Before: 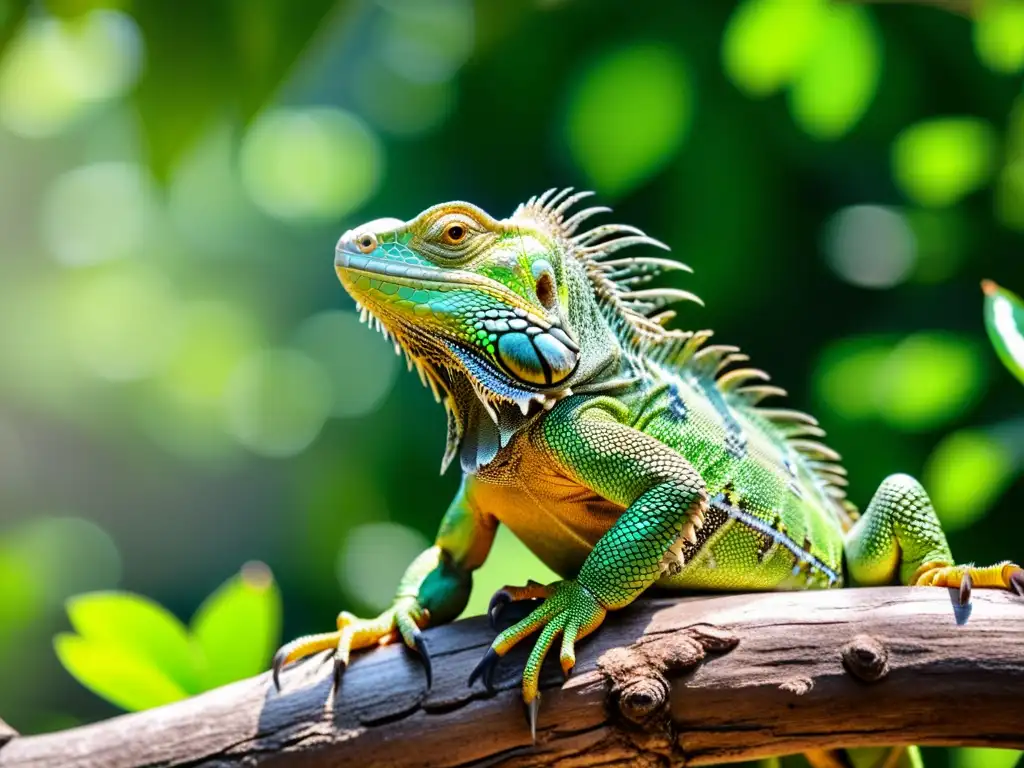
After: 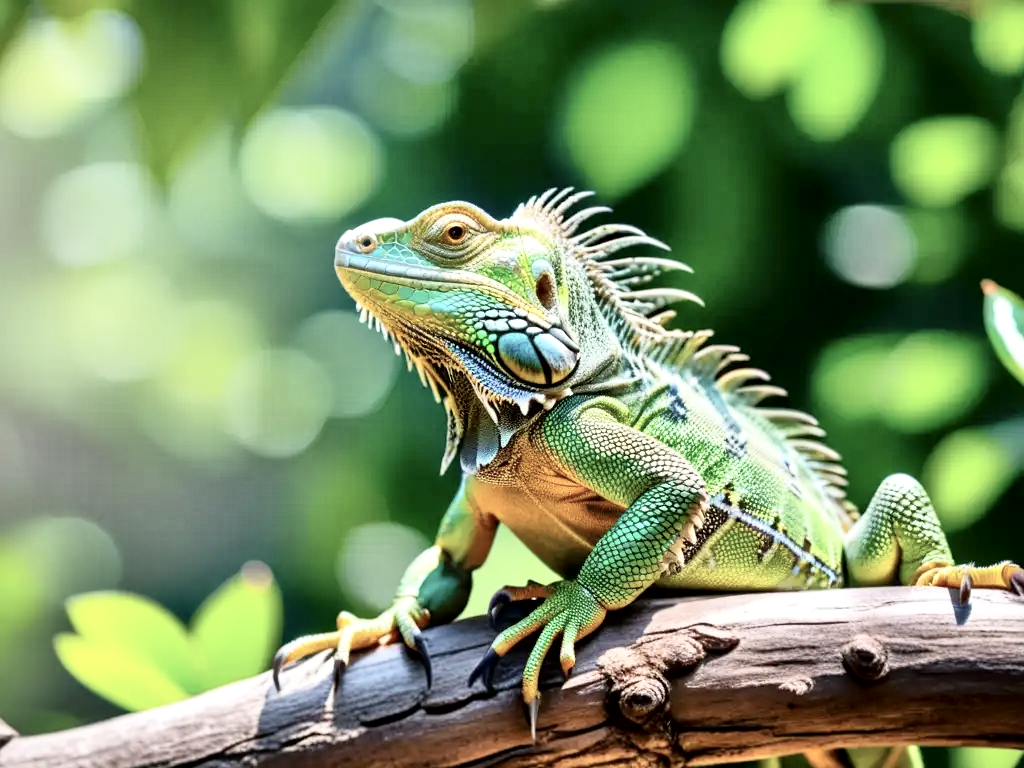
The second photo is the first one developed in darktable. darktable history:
contrast brightness saturation: contrast 0.255, saturation -0.309
tone equalizer: -7 EV 0.155 EV, -6 EV 0.586 EV, -5 EV 1.13 EV, -4 EV 1.32 EV, -3 EV 1.17 EV, -2 EV 0.6 EV, -1 EV 0.152 EV
local contrast: mode bilateral grid, contrast 19, coarseness 49, detail 119%, midtone range 0.2
